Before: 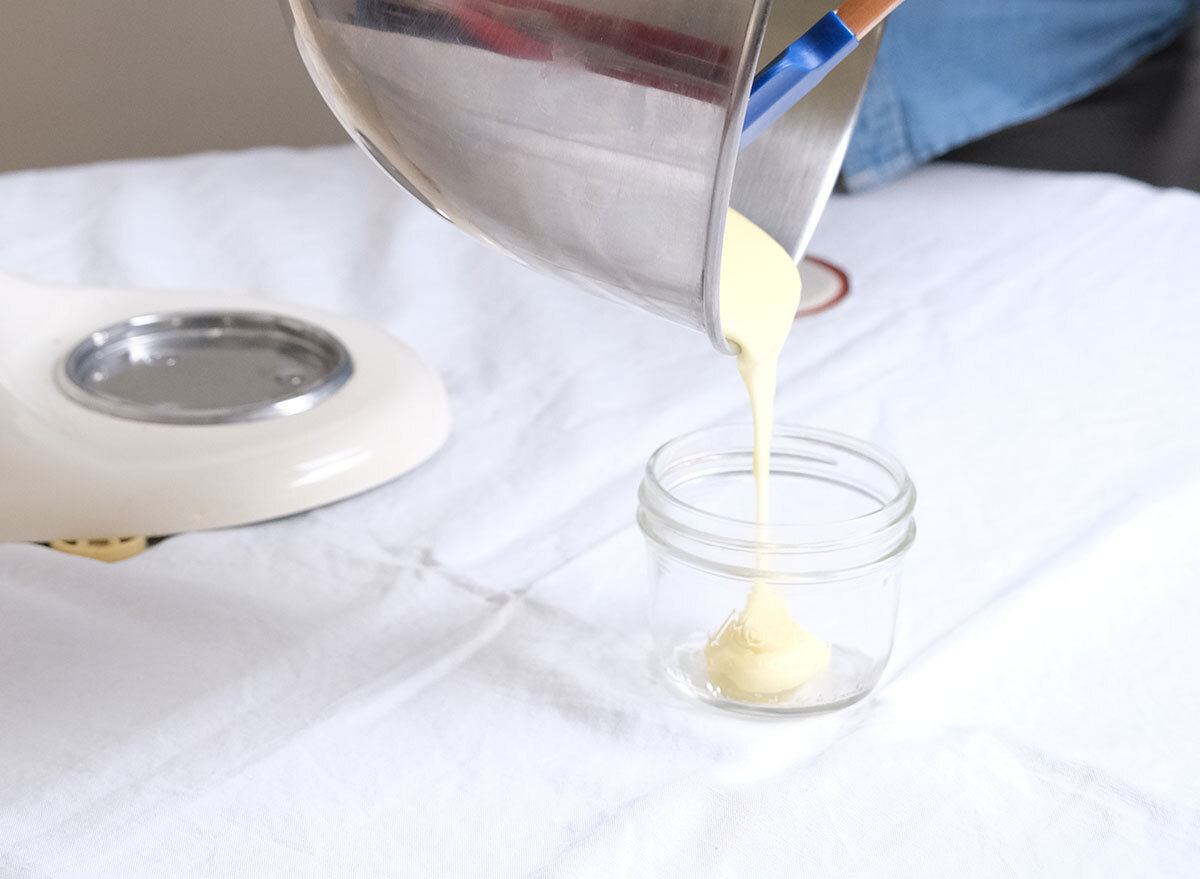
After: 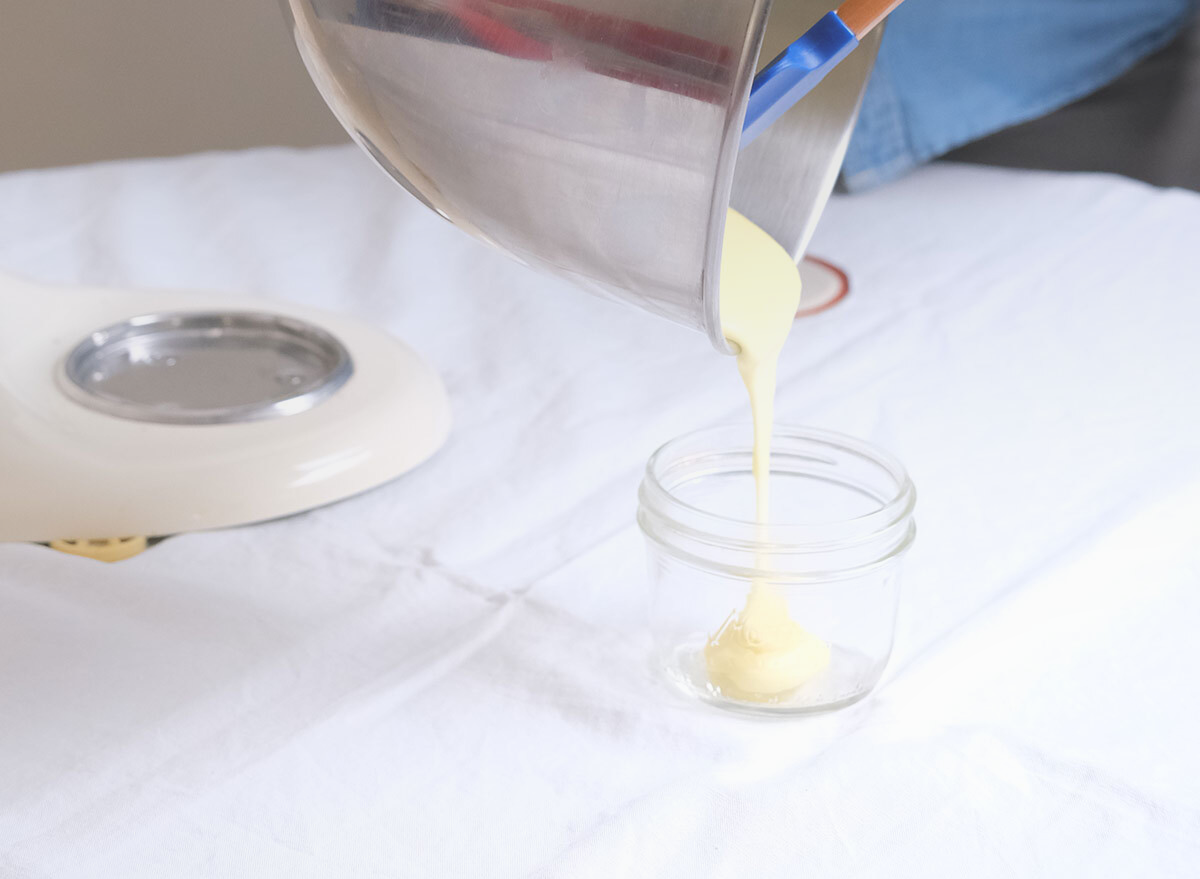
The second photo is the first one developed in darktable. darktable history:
local contrast: detail 69%
exposure: compensate highlight preservation false
